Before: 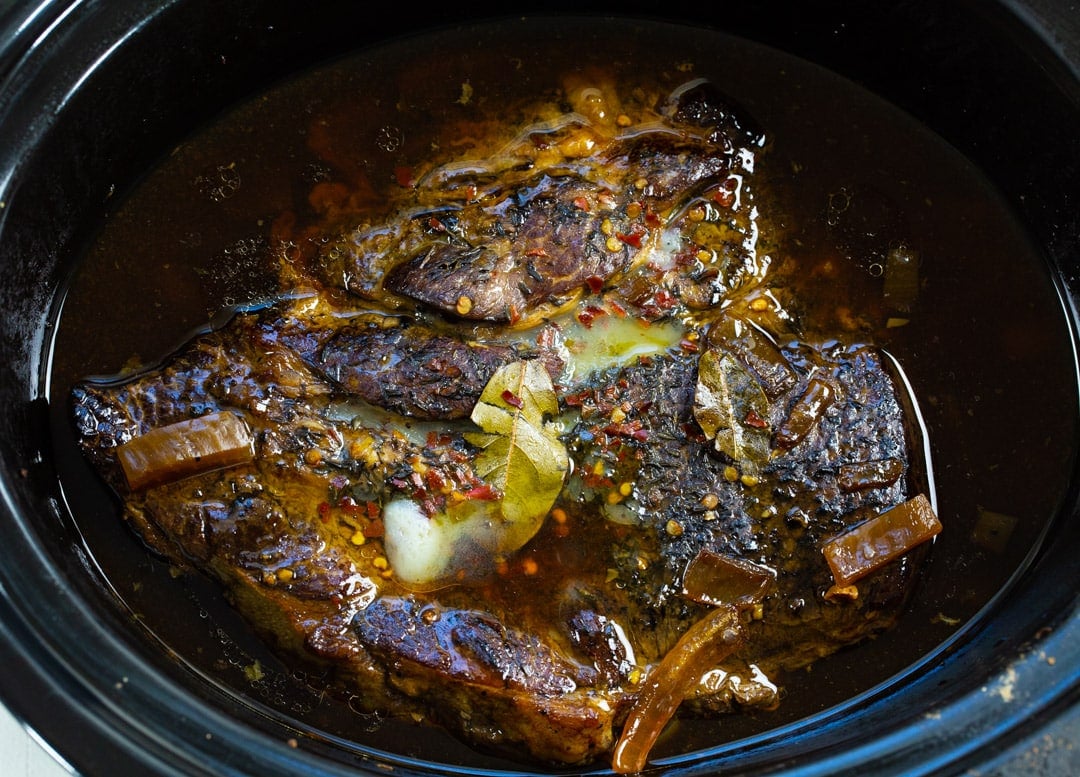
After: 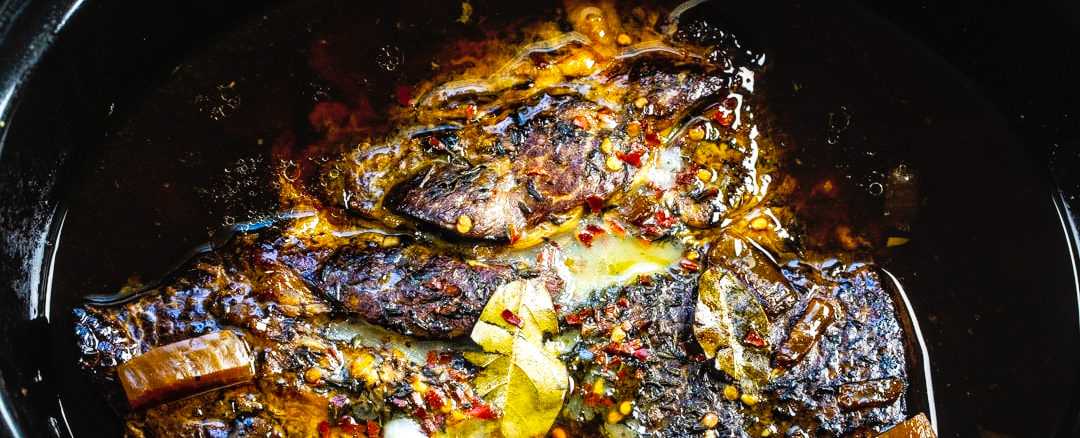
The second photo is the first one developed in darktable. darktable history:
tone curve: curves: ch0 [(0, 0.021) (0.148, 0.076) (0.232, 0.191) (0.398, 0.423) (0.572, 0.672) (0.705, 0.812) (0.877, 0.931) (0.99, 0.987)]; ch1 [(0, 0) (0.377, 0.325) (0.493, 0.486) (0.508, 0.502) (0.515, 0.514) (0.554, 0.586) (0.623, 0.658) (0.701, 0.704) (0.778, 0.751) (1, 1)]; ch2 [(0, 0) (0.431, 0.398) (0.485, 0.486) (0.495, 0.498) (0.511, 0.507) (0.58, 0.66) (0.679, 0.757) (0.749, 0.829) (1, 0.991)], preserve colors none
levels: levels [0, 0.51, 1]
crop and rotate: top 10.547%, bottom 33.018%
exposure: exposure 0.611 EV, compensate highlight preservation false
local contrast: on, module defaults
